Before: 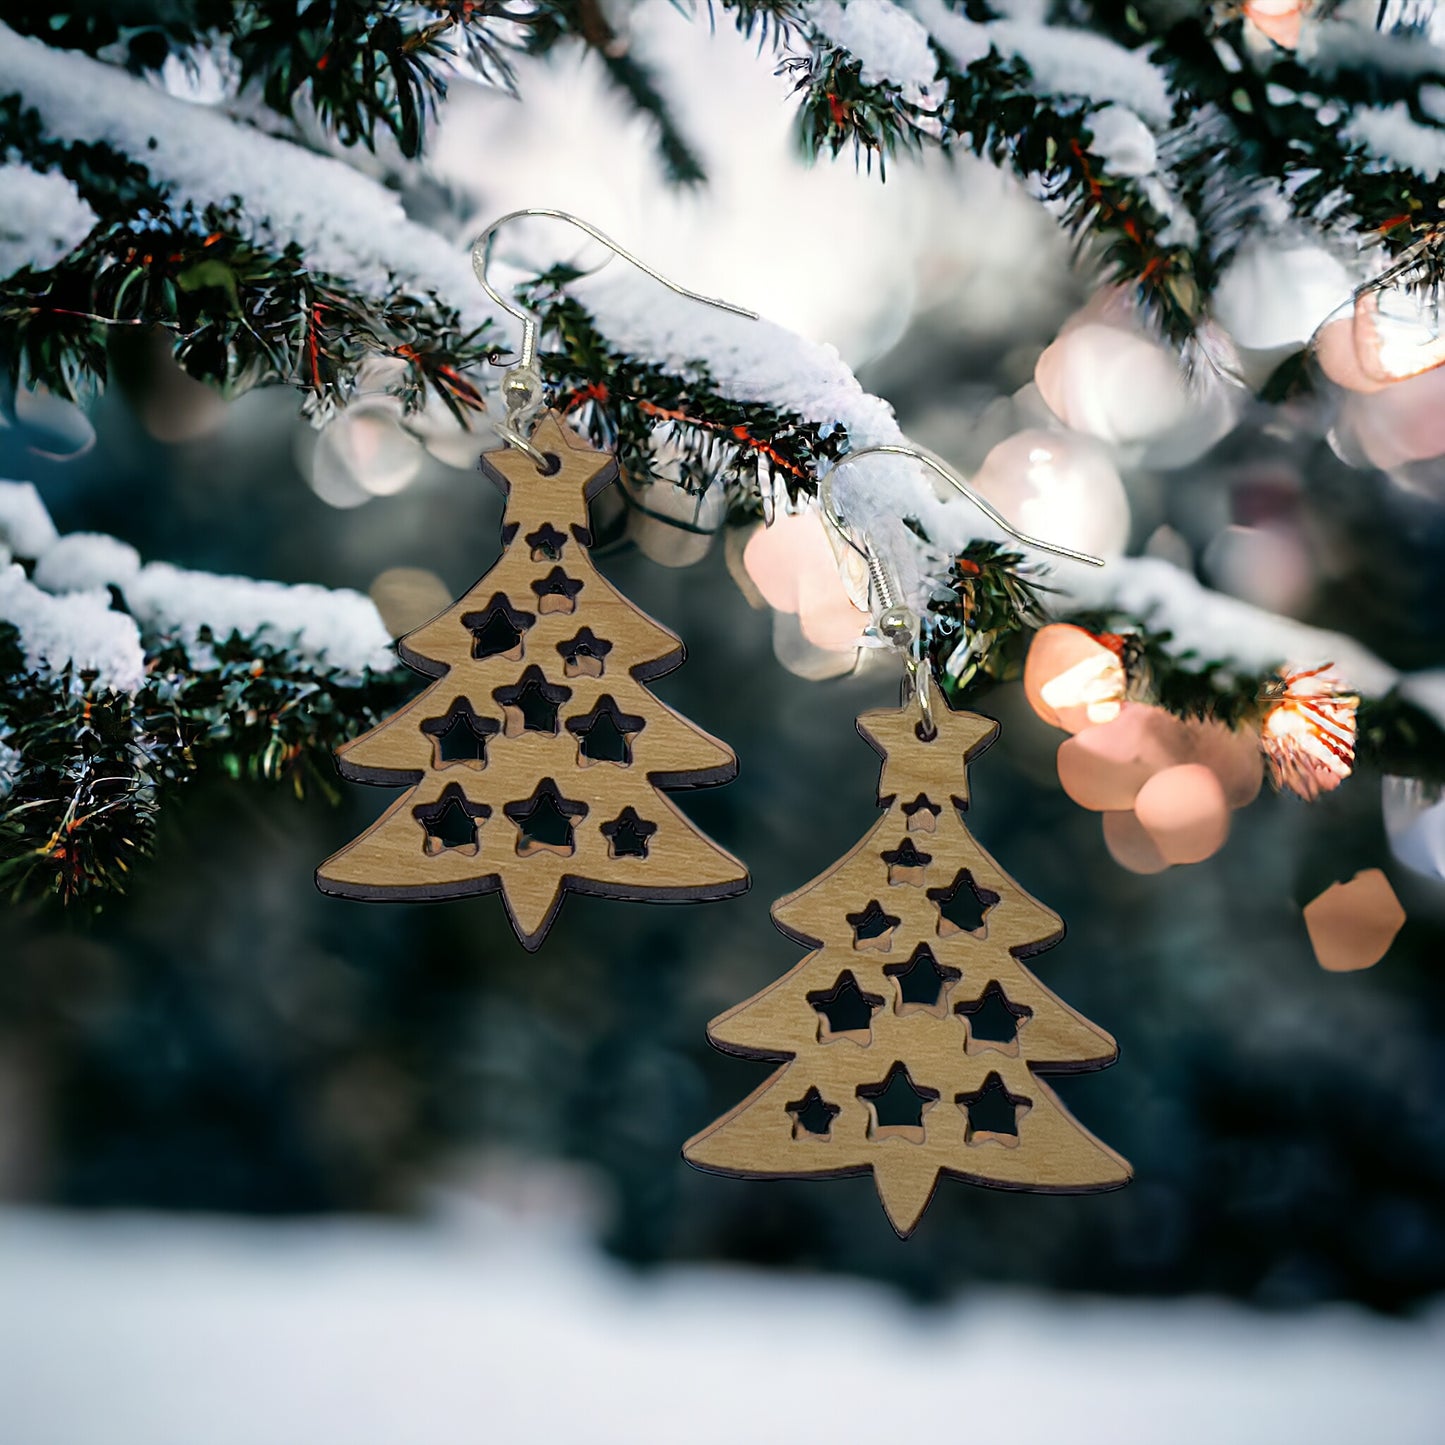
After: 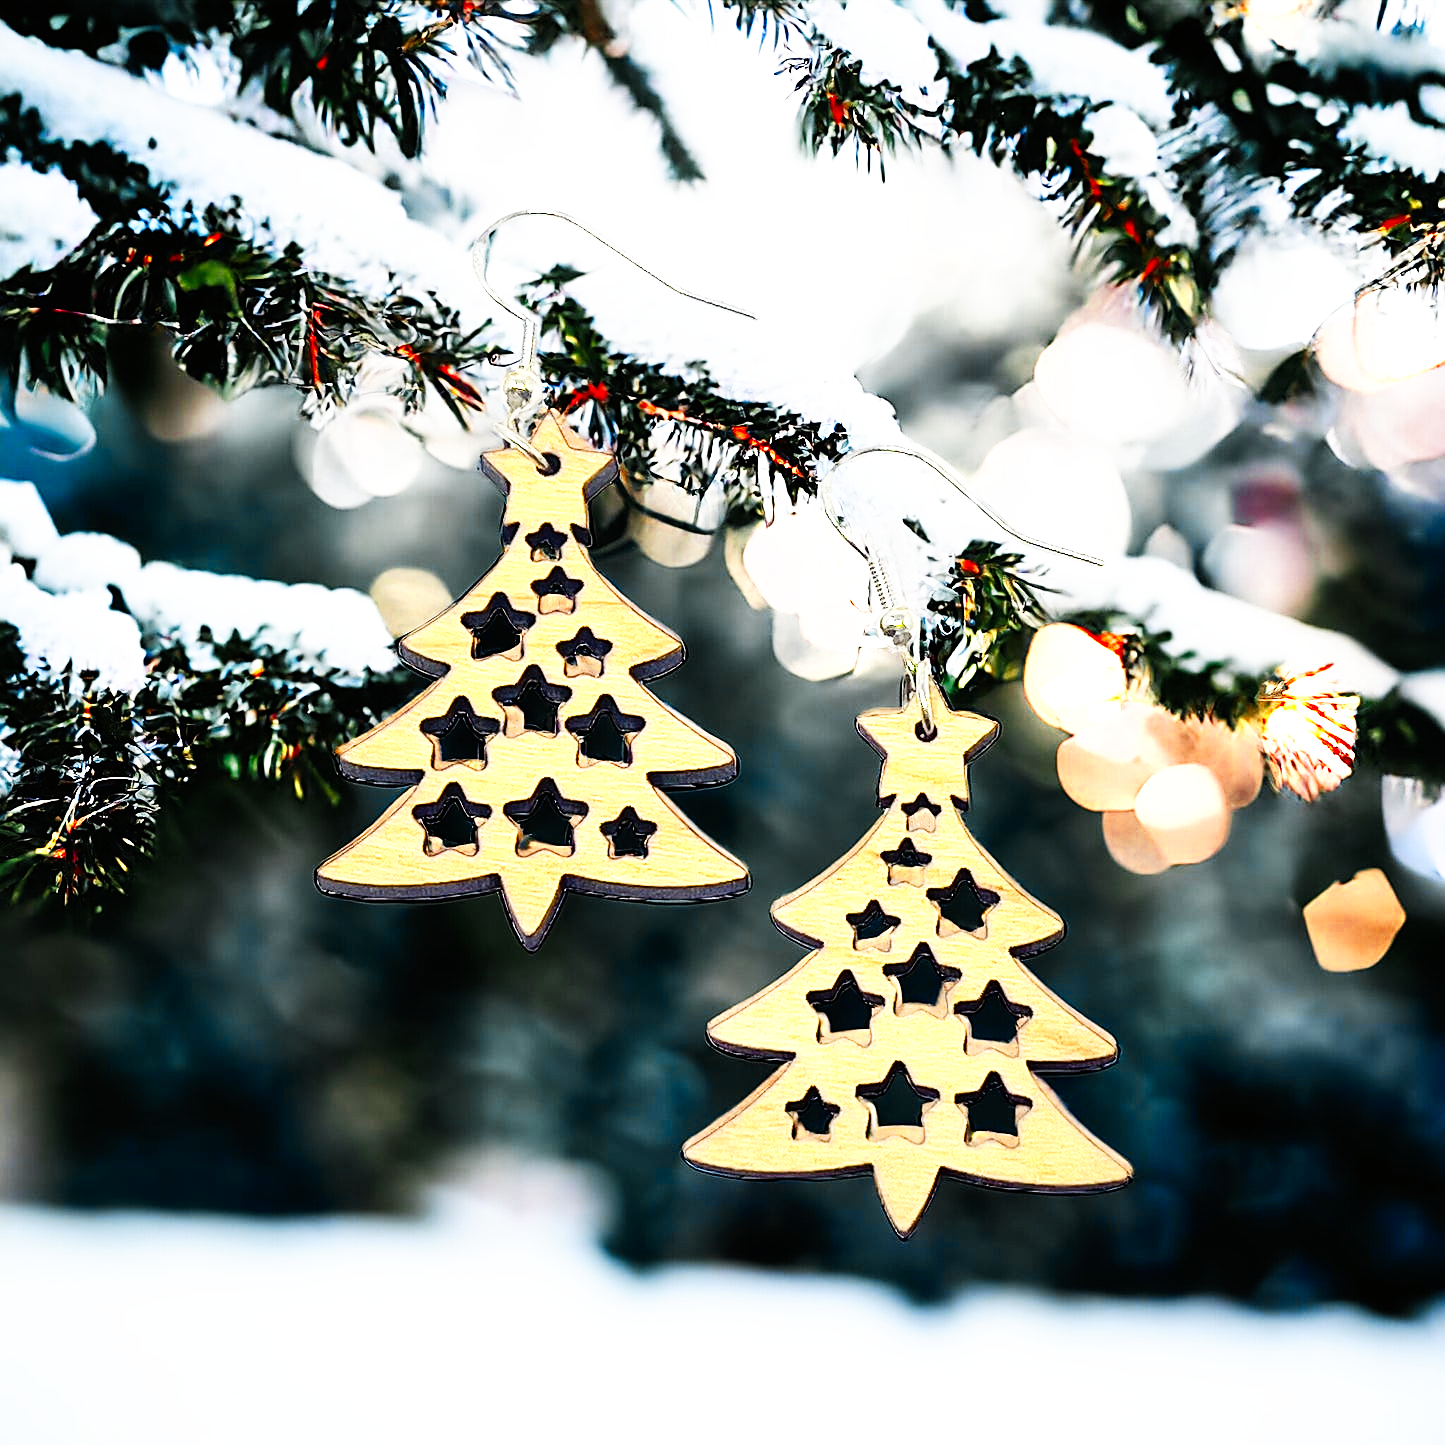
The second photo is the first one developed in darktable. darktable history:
exposure: exposure 0.369 EV, compensate highlight preservation false
base curve: curves: ch0 [(0, 0) (0.007, 0.004) (0.027, 0.03) (0.046, 0.07) (0.207, 0.54) (0.442, 0.872) (0.673, 0.972) (1, 1)], exposure shift 0.575, preserve colors none
sharpen: on, module defaults
color zones: curves: ch0 [(0.004, 0.305) (0.261, 0.623) (0.389, 0.399) (0.708, 0.571) (0.947, 0.34)]; ch1 [(0.025, 0.645) (0.229, 0.584) (0.326, 0.551) (0.484, 0.262) (0.757, 0.643)]
